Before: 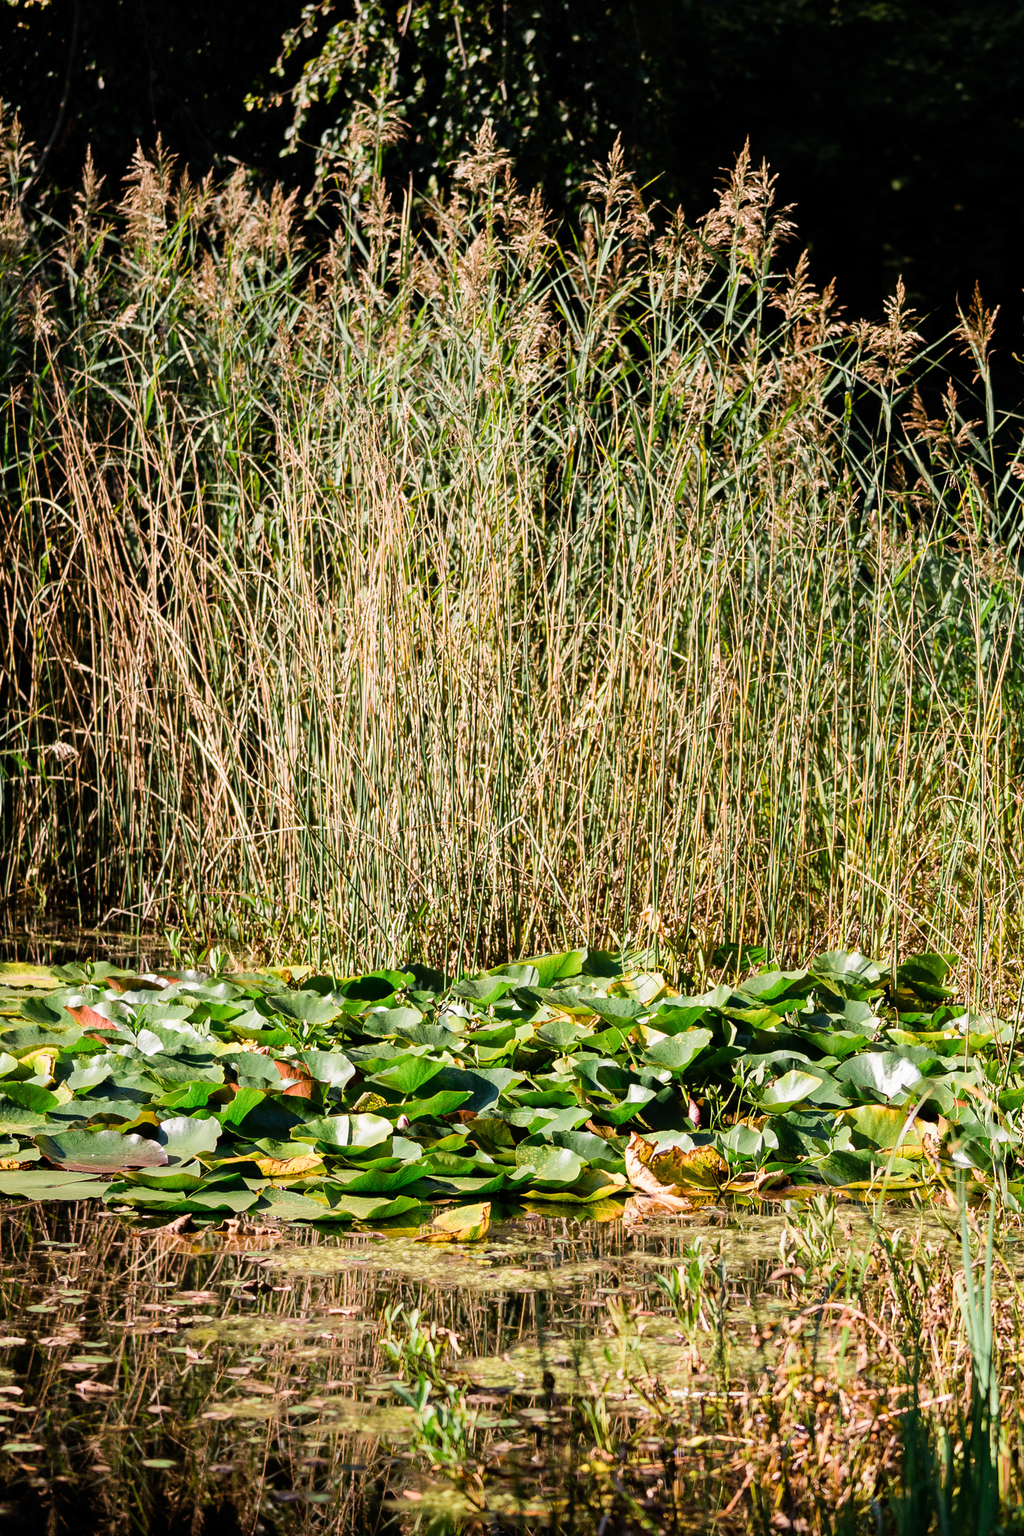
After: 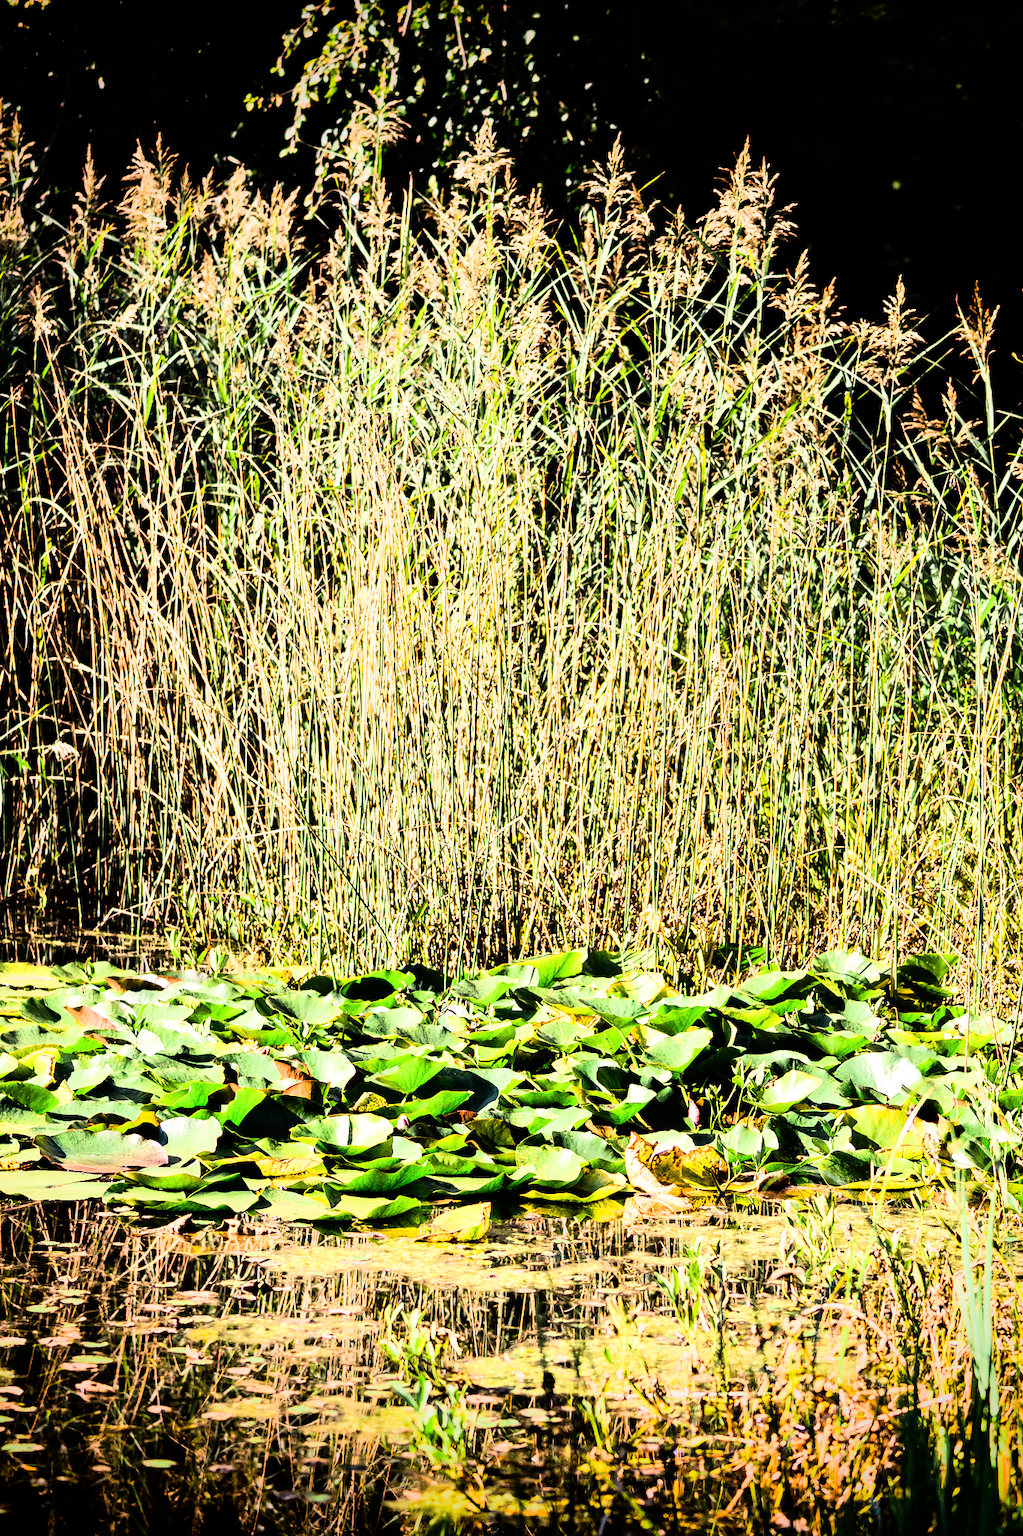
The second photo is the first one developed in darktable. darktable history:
rgb curve: curves: ch0 [(0, 0) (0.21, 0.15) (0.24, 0.21) (0.5, 0.75) (0.75, 0.96) (0.89, 0.99) (1, 1)]; ch1 [(0, 0.02) (0.21, 0.13) (0.25, 0.2) (0.5, 0.67) (0.75, 0.9) (0.89, 0.97) (1, 1)]; ch2 [(0, 0.02) (0.21, 0.13) (0.25, 0.2) (0.5, 0.67) (0.75, 0.9) (0.89, 0.97) (1, 1)], compensate middle gray true
vignetting: fall-off start 88.53%, fall-off radius 44.2%, saturation 0.376, width/height ratio 1.161
